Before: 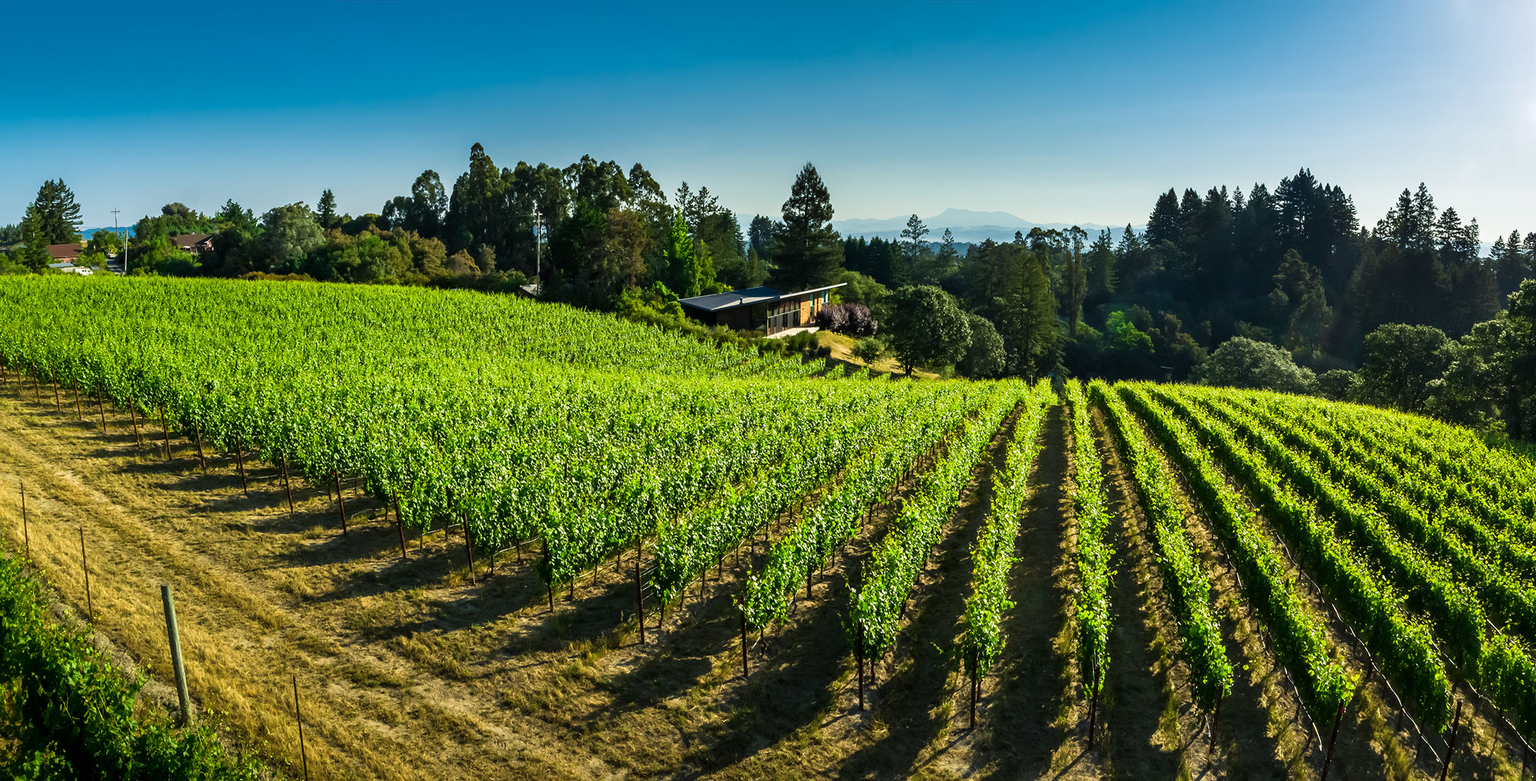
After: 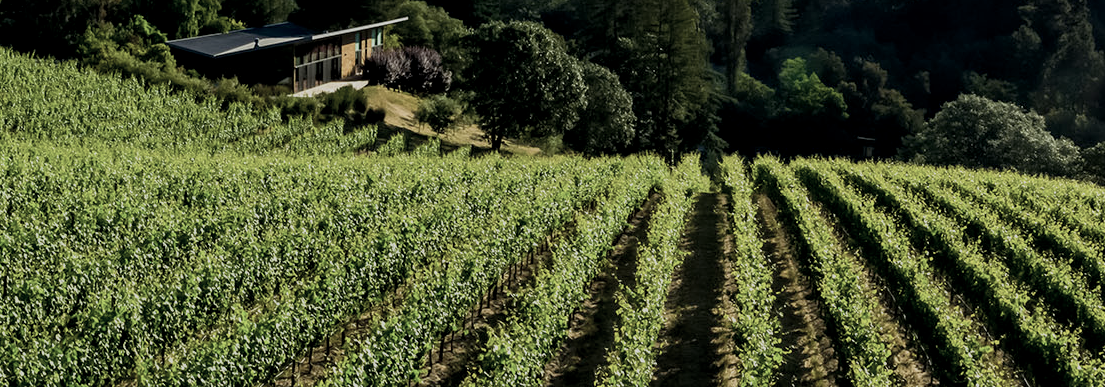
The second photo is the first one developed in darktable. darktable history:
color correction: saturation 0.57
color balance rgb: perceptual saturation grading › global saturation 3.7%, global vibrance 5.56%, contrast 3.24%
crop: left 36.607%, top 34.735%, right 13.146%, bottom 30.611%
exposure: black level correction 0.009, exposure -0.637 EV, compensate highlight preservation false
